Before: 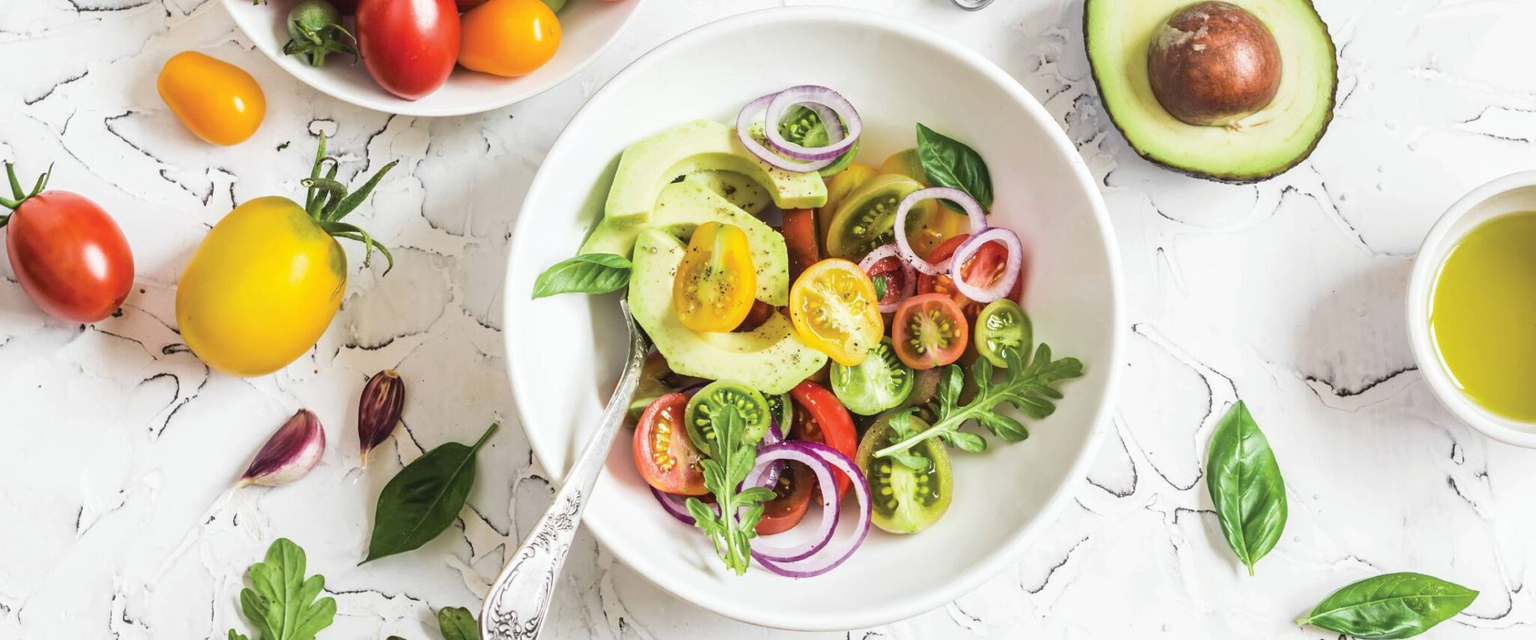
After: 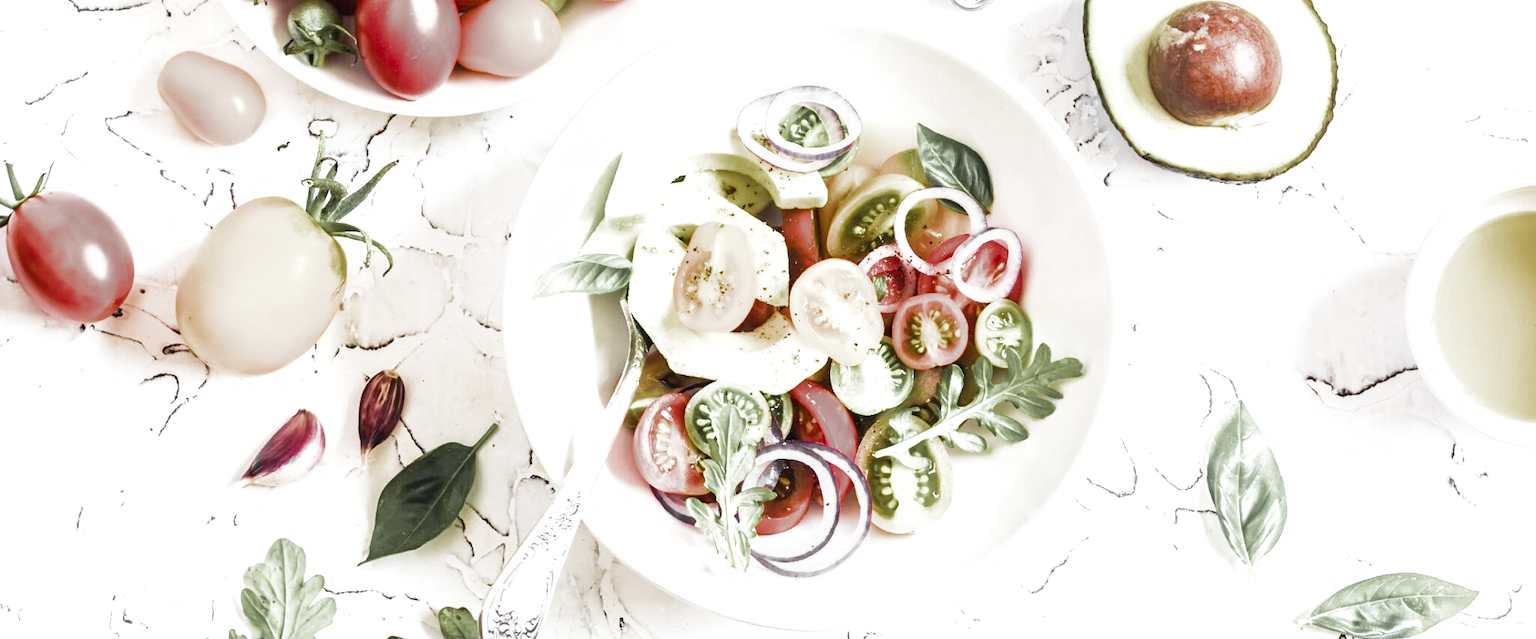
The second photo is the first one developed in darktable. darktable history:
filmic rgb: middle gray luminance 21.73%, black relative exposure -14 EV, white relative exposure 2.96 EV, threshold 6 EV, target black luminance 0%, hardness 8.81, latitude 59.69%, contrast 1.208, highlights saturation mix 5%, shadows ↔ highlights balance 41.6%, add noise in highlights 0, color science v3 (2019), use custom middle-gray values true, iterations of high-quality reconstruction 0, contrast in highlights soft, enable highlight reconstruction true
exposure: black level correction 0.001, exposure 1.3 EV, compensate highlight preservation false
color zones: curves: ch0 [(0.004, 0.388) (0.125, 0.392) (0.25, 0.404) (0.375, 0.5) (0.5, 0.5) (0.625, 0.5) (0.75, 0.5) (0.875, 0.5)]; ch1 [(0, 0.5) (0.125, 0.5) (0.25, 0.5) (0.375, 0.124) (0.524, 0.124) (0.645, 0.128) (0.789, 0.132) (0.914, 0.096) (0.998, 0.068)]
